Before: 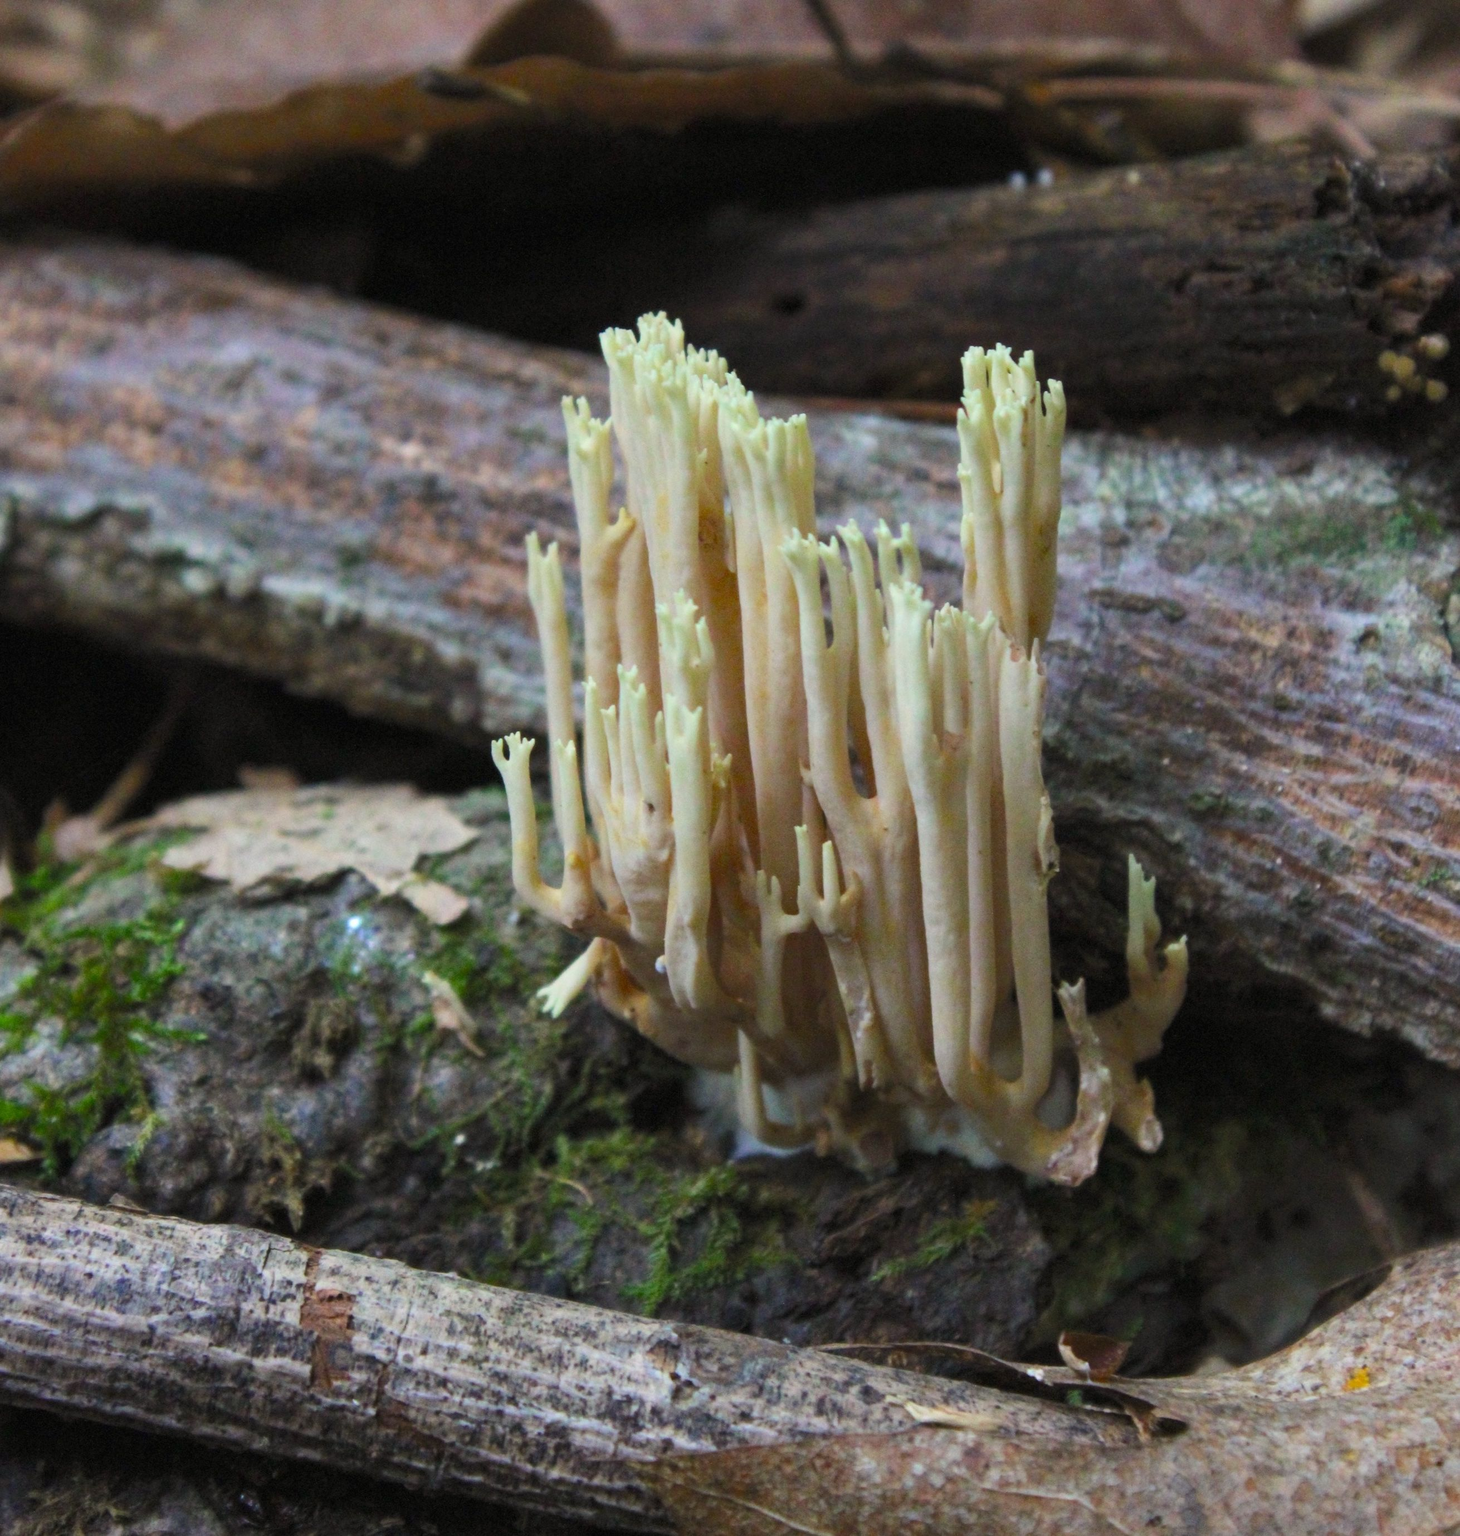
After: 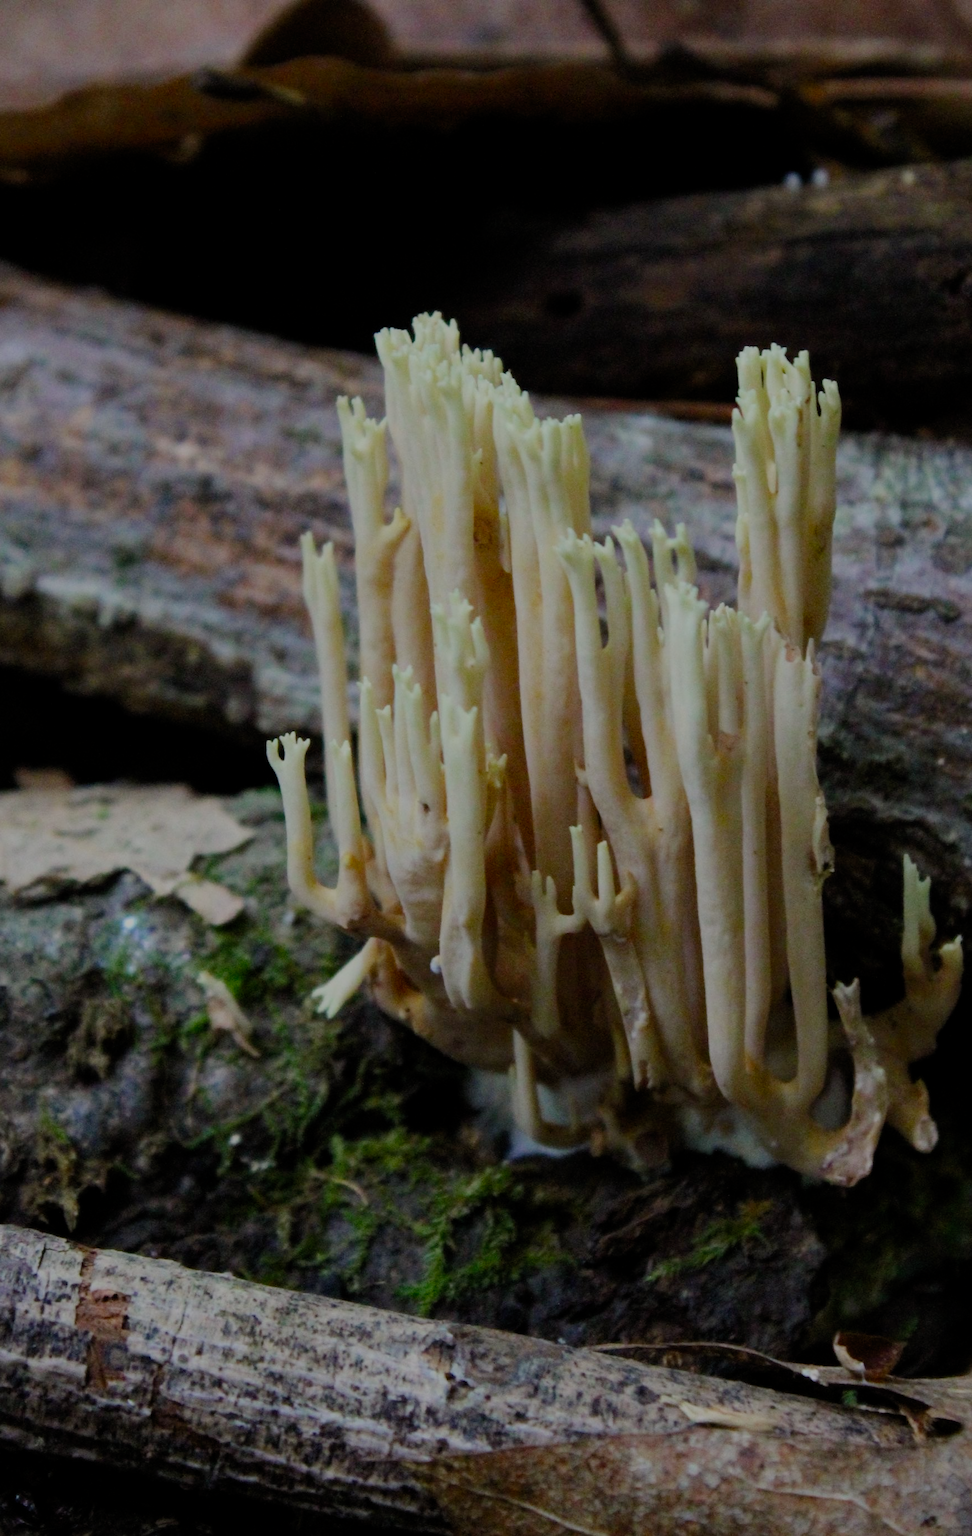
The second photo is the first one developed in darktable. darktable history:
filmic rgb: middle gray luminance 30%, black relative exposure -9 EV, white relative exposure 7 EV, threshold 6 EV, target black luminance 0%, hardness 2.94, latitude 2.04%, contrast 0.963, highlights saturation mix 5%, shadows ↔ highlights balance 12.16%, add noise in highlights 0, preserve chrominance no, color science v3 (2019), use custom middle-gray values true, iterations of high-quality reconstruction 0, contrast in highlights soft, enable highlight reconstruction true
crop: left 15.419%, right 17.914%
